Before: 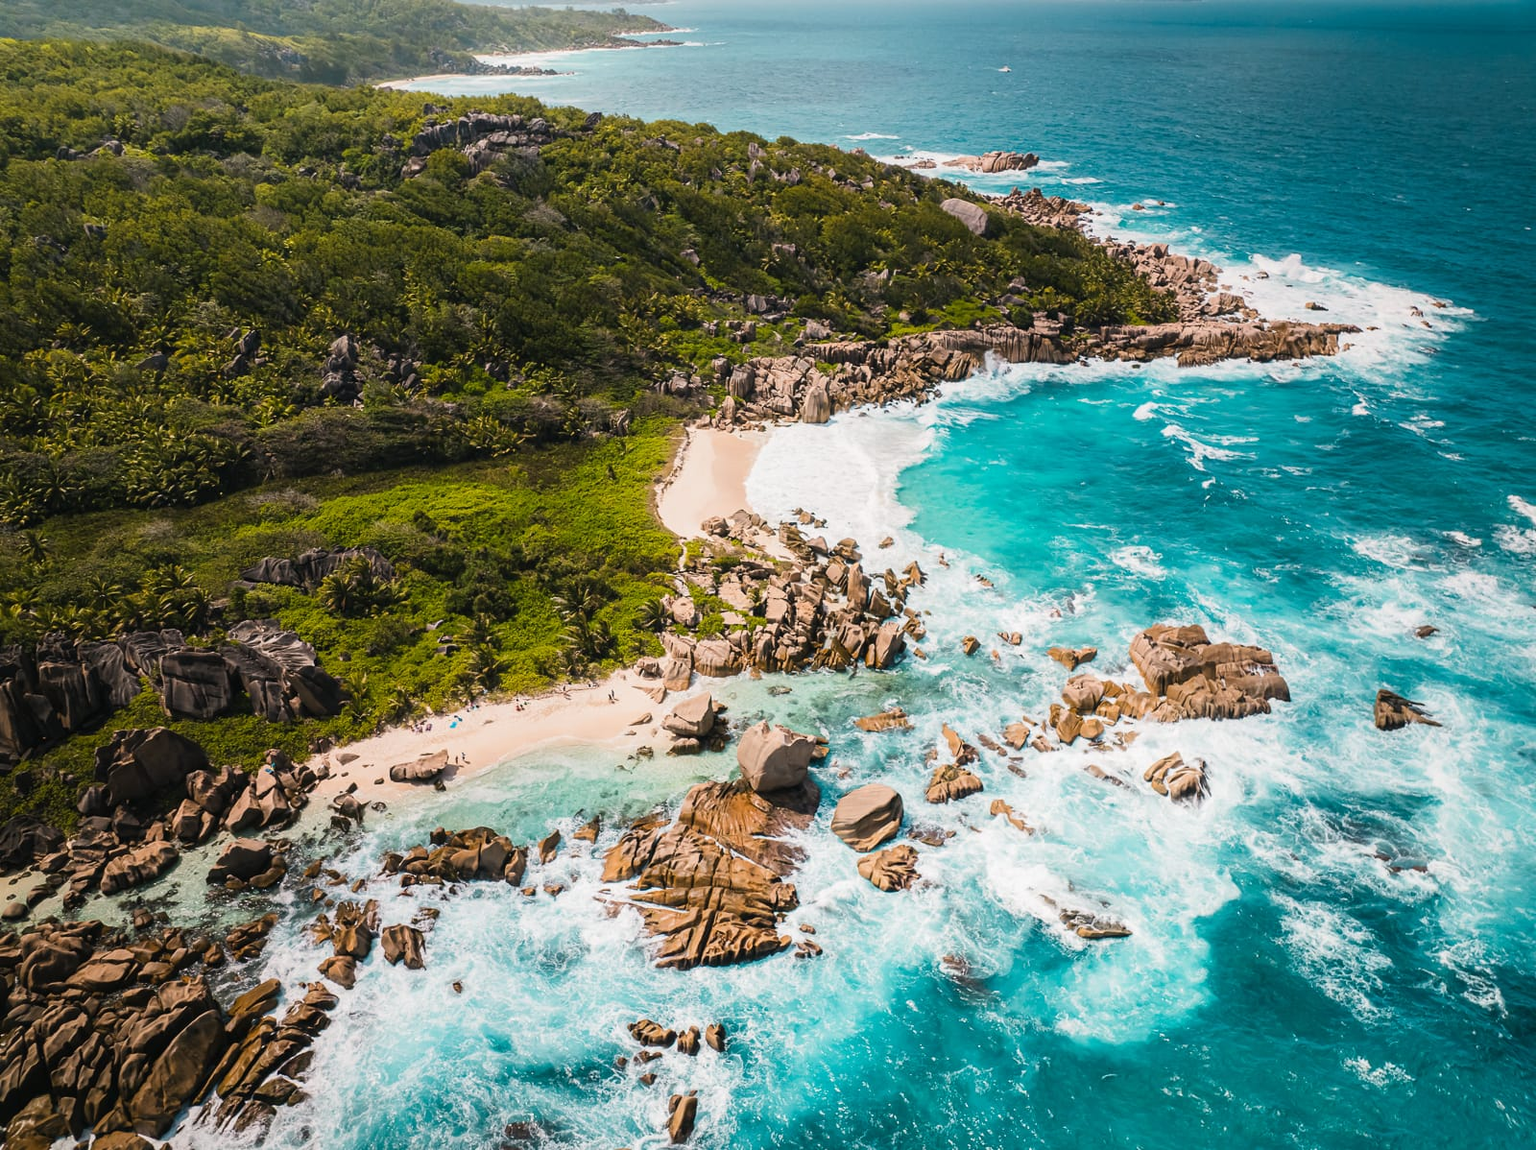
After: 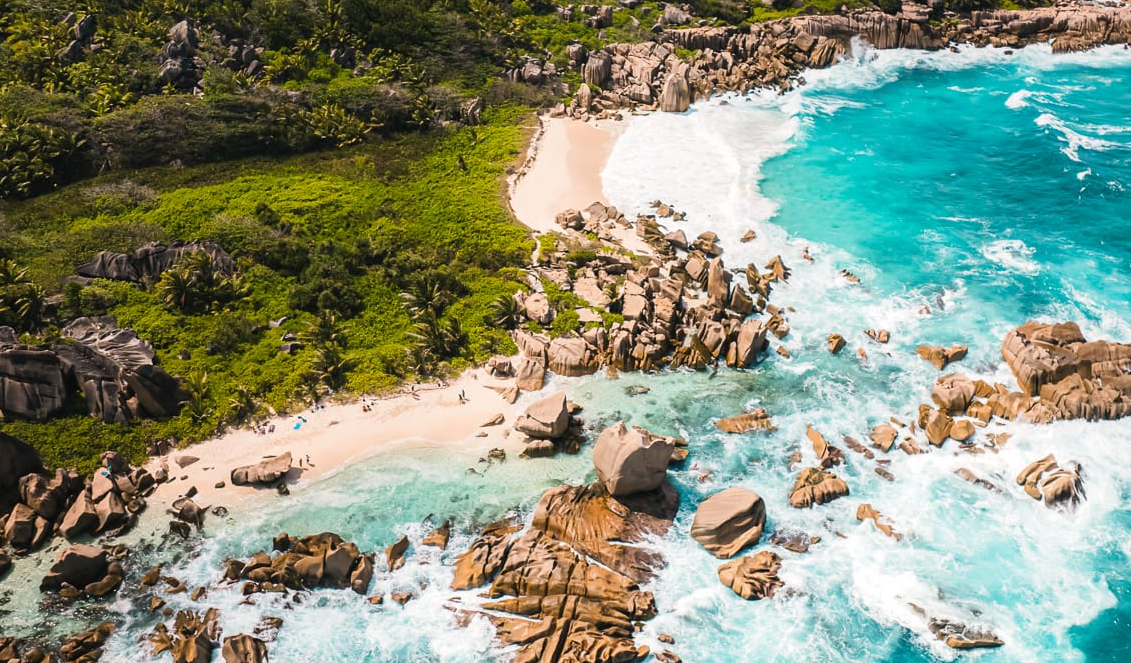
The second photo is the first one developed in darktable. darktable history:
exposure: exposure 0.127 EV, compensate highlight preservation false
crop: left 10.98%, top 27.477%, right 18.323%, bottom 17.104%
